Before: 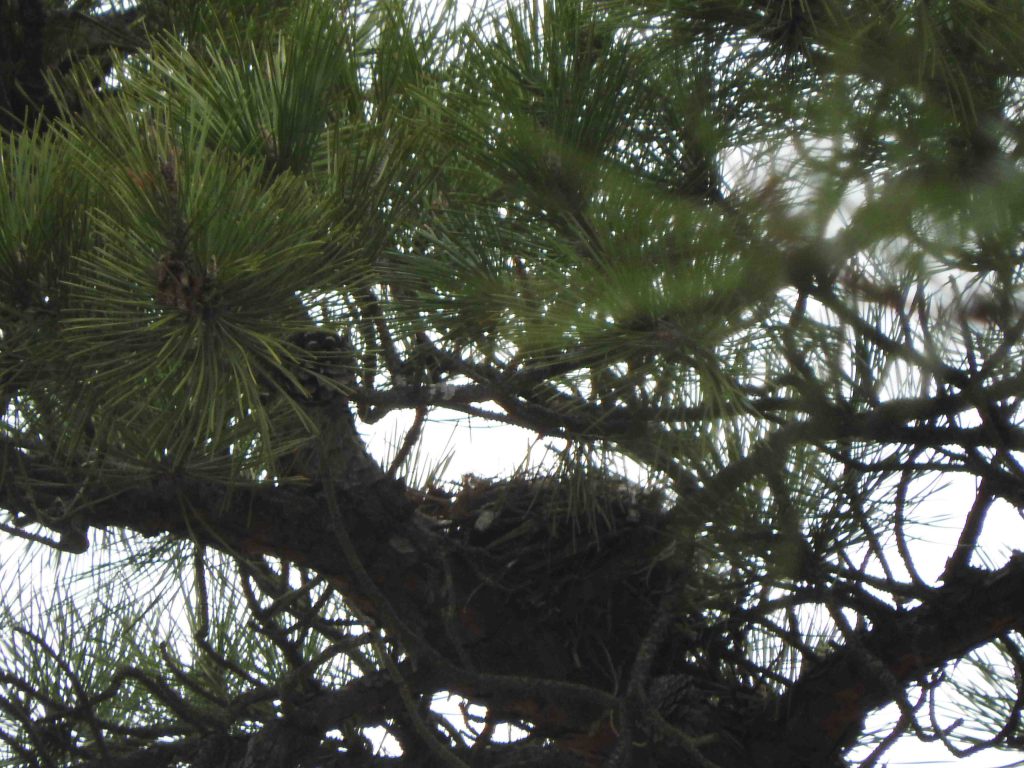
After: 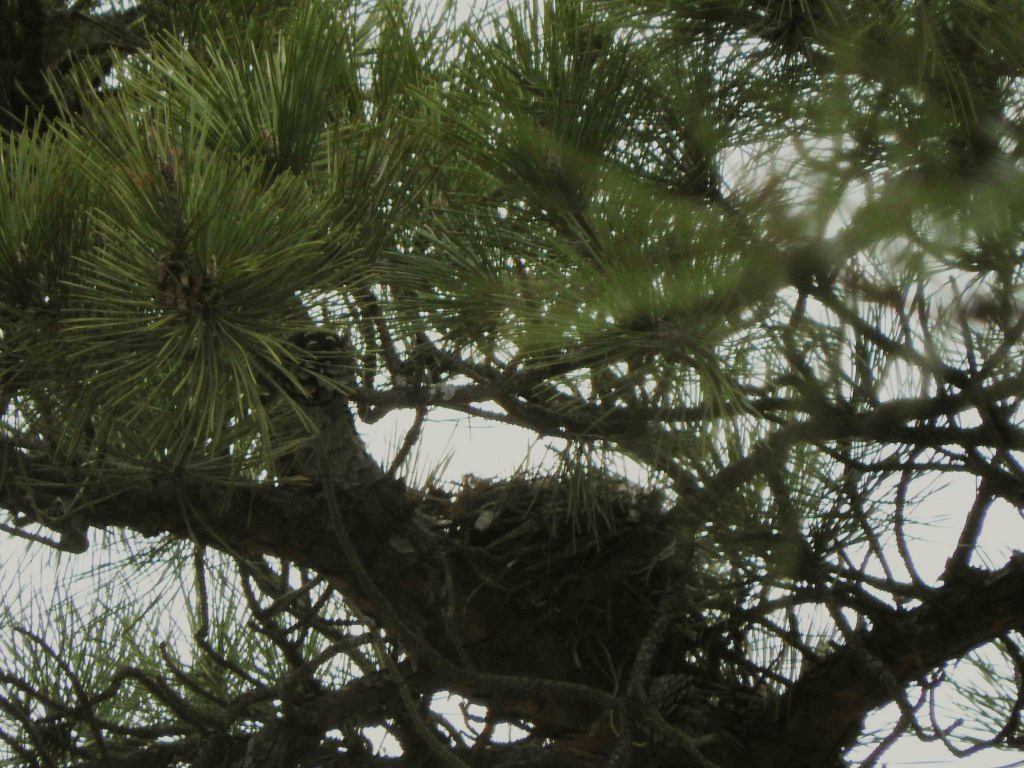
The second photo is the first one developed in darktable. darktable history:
filmic rgb: black relative exposure -7.48 EV, white relative exposure 4.83 EV, hardness 3.4, color science v6 (2022)
color balance: mode lift, gamma, gain (sRGB), lift [1.04, 1, 1, 0.97], gamma [1.01, 1, 1, 0.97], gain [0.96, 1, 1, 0.97]
